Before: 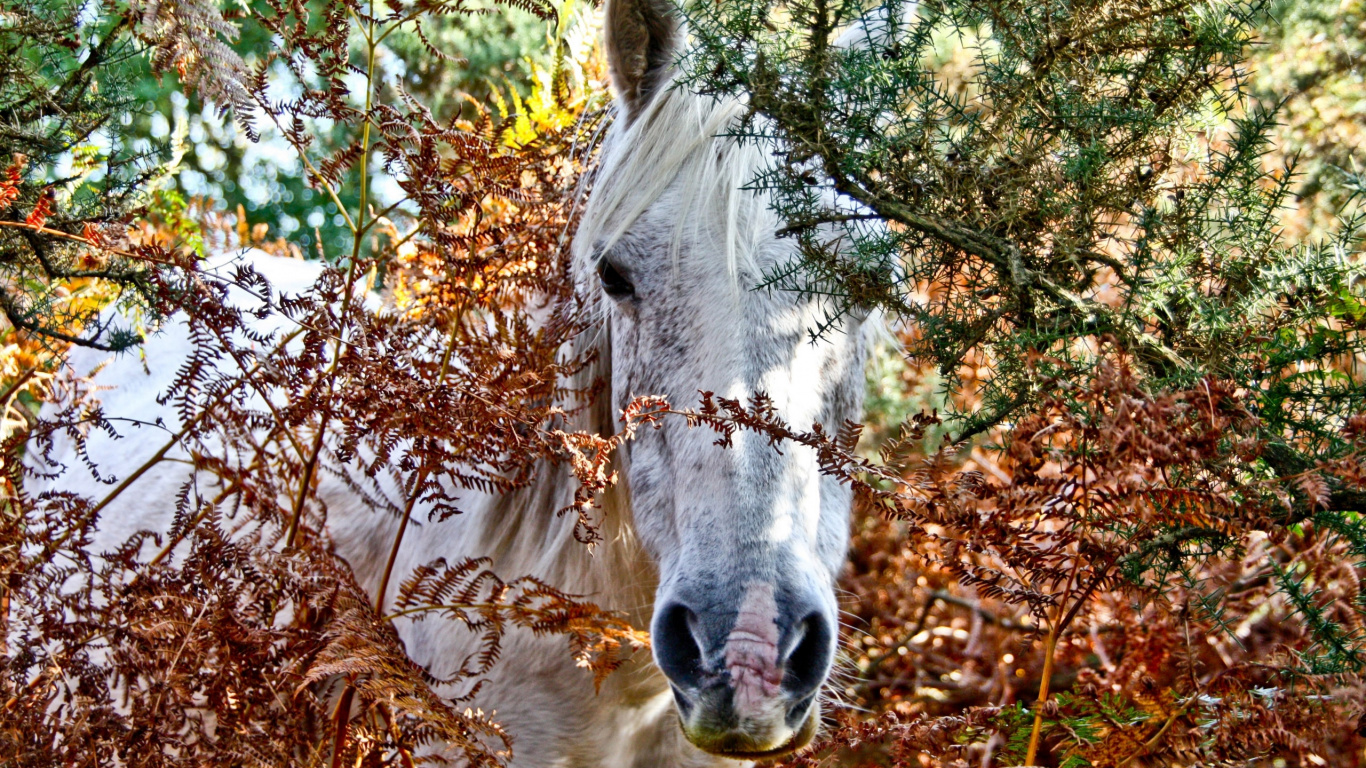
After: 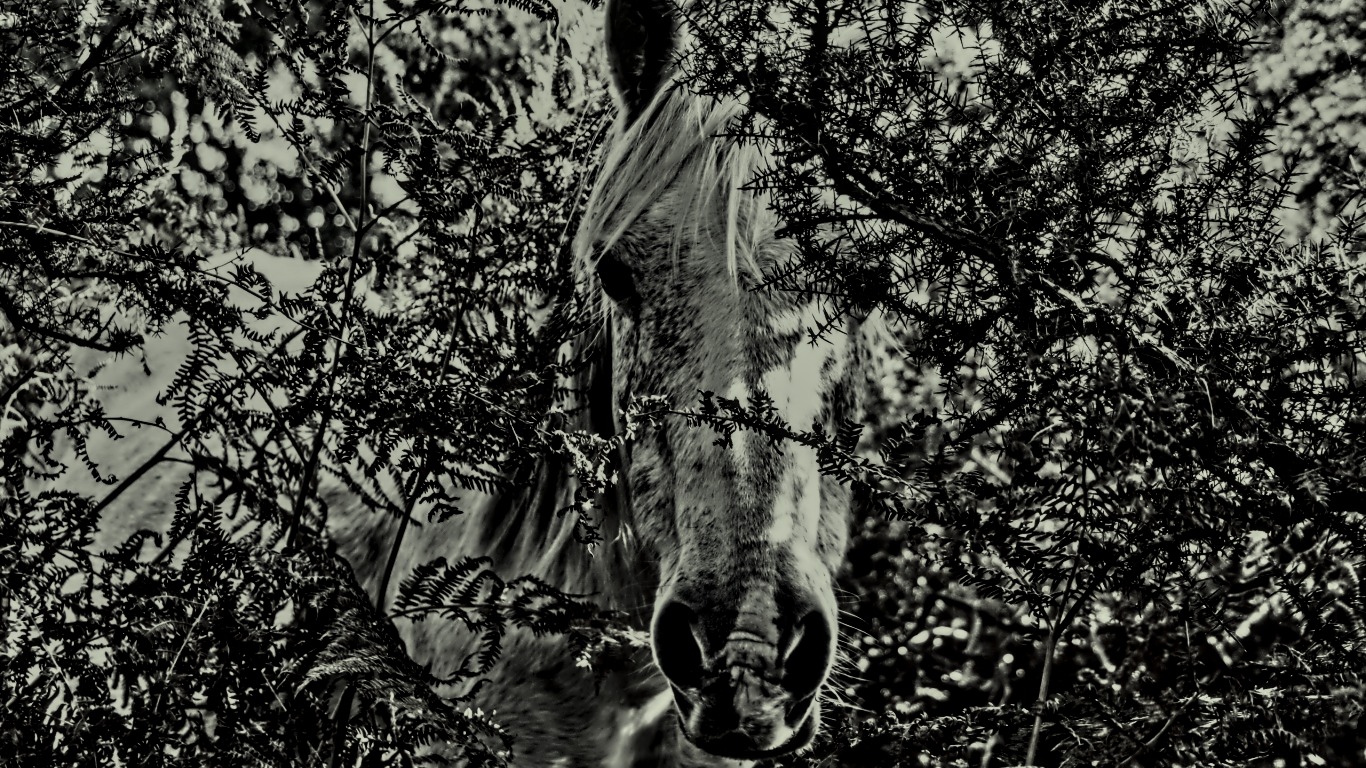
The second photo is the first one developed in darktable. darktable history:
shadows and highlights: soften with gaussian
contrast brightness saturation: contrast 0.024, brightness -0.992, saturation -0.983
filmic rgb: black relative exposure -7.17 EV, white relative exposure 5.35 EV, hardness 3.03
contrast equalizer: y [[0.5, 0.542, 0.583, 0.625, 0.667, 0.708], [0.5 ×6], [0.5 ×6], [0, 0.033, 0.067, 0.1, 0.133, 0.167], [0, 0.05, 0.1, 0.15, 0.2, 0.25]]
local contrast: on, module defaults
color correction: highlights a* -5.67, highlights b* 10.87
color zones: curves: ch1 [(0.25, 0.5) (0.747, 0.71)]
haze removal: compatibility mode true, adaptive false
